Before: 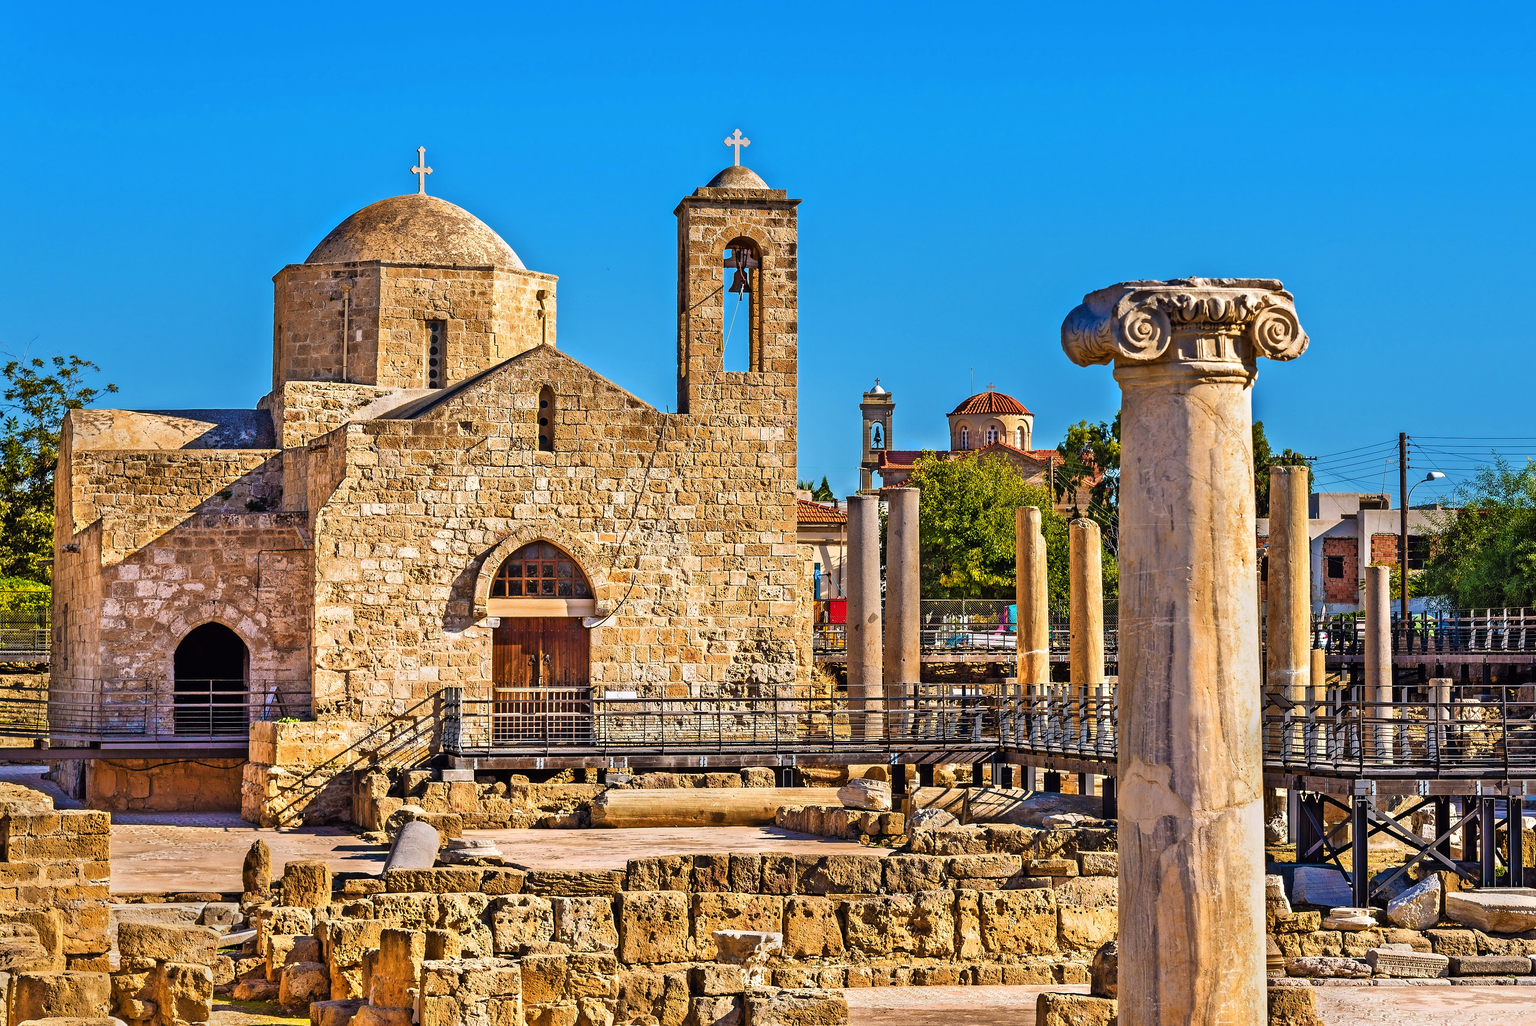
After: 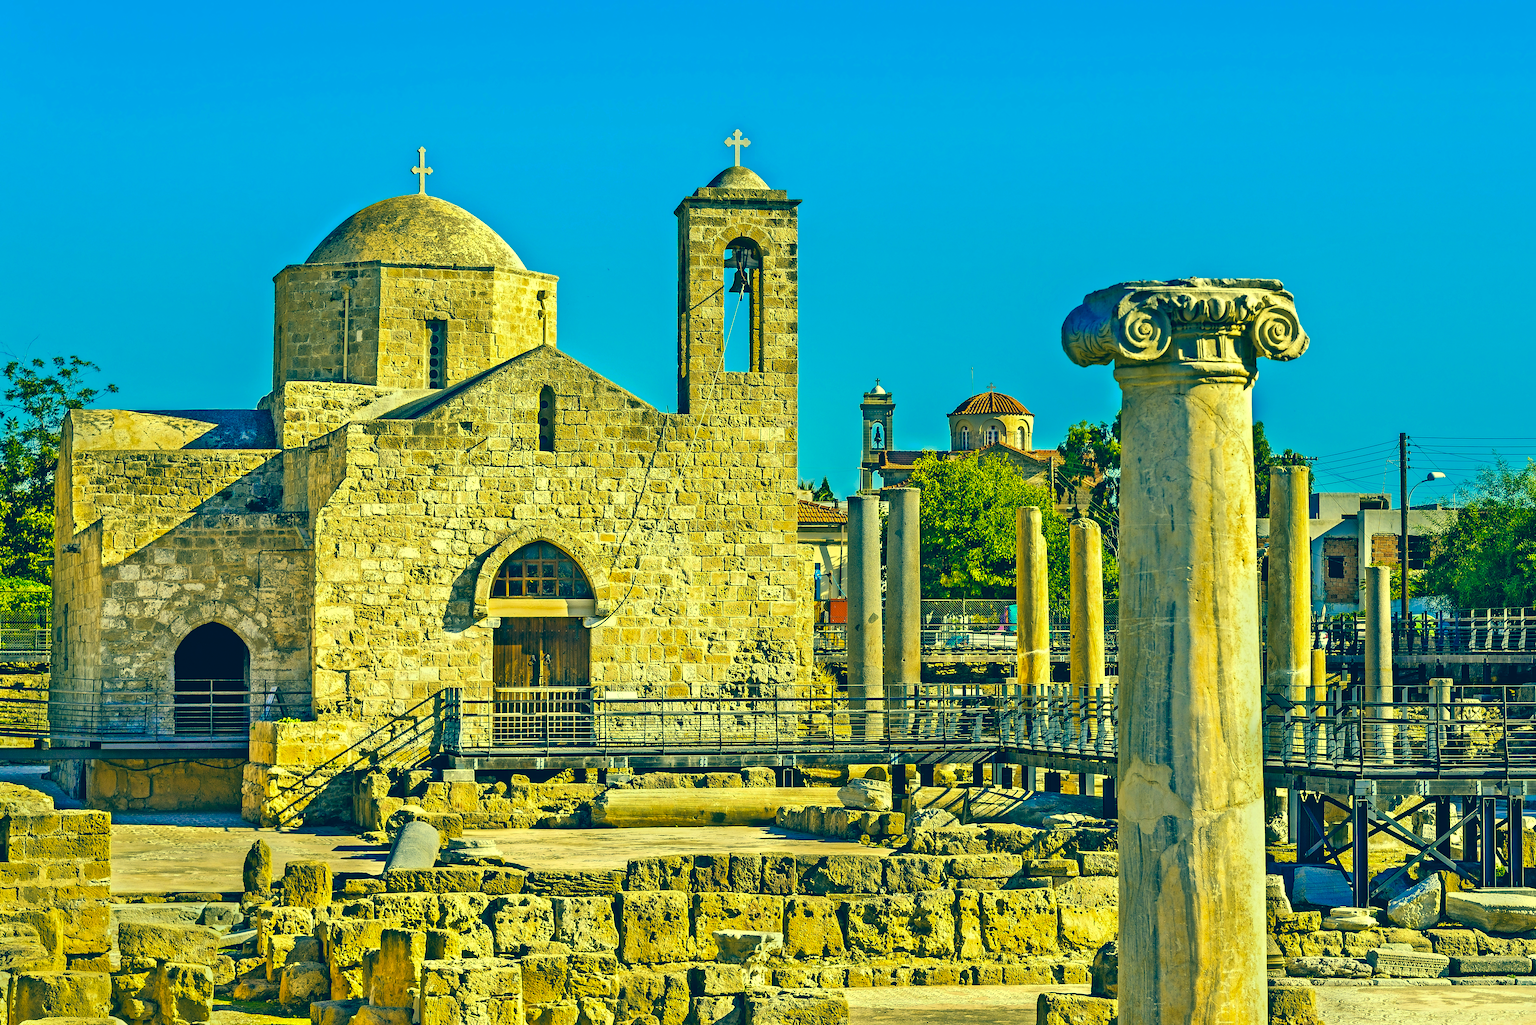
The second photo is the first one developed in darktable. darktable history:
color correction: highlights a* -15.85, highlights b* 39.64, shadows a* -39.3, shadows b* -26.47
exposure: exposure 0.209 EV, compensate highlight preservation false
haze removal: compatibility mode true, adaptive false
